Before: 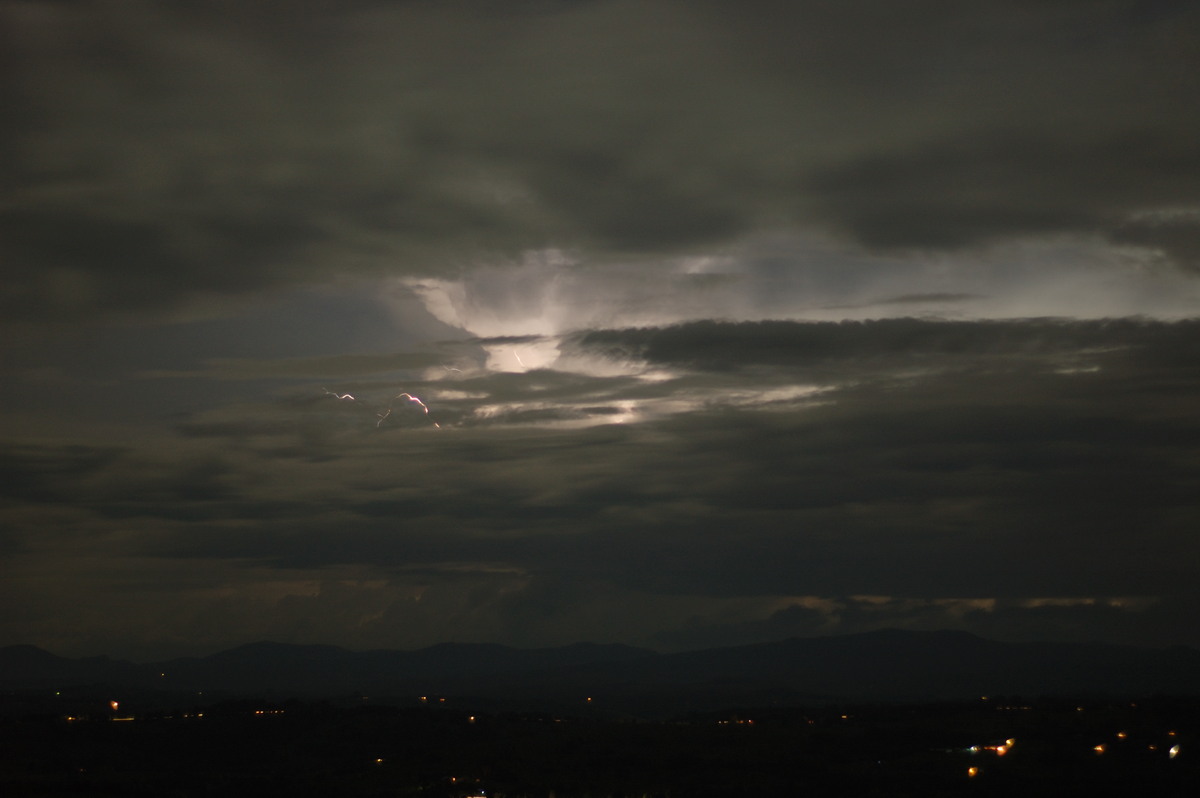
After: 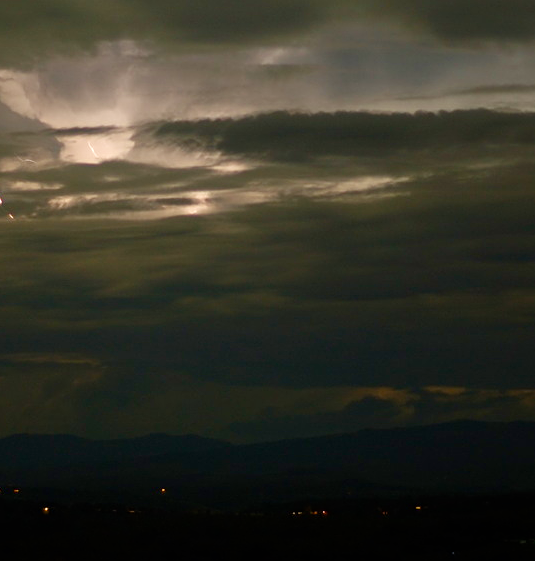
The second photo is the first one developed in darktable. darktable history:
color balance rgb: linear chroma grading › shadows -3.449%, linear chroma grading › highlights -2.889%, perceptual saturation grading › global saturation 20%, perceptual saturation grading › highlights -24.99%, perceptual saturation grading › shadows 50.01%, perceptual brilliance grading › highlights 2.827%, global vibrance 20%
velvia: on, module defaults
crop: left 35.508%, top 26.244%, right 19.902%, bottom 3.35%
contrast equalizer: octaves 7, y [[0.502, 0.505, 0.512, 0.529, 0.564, 0.588], [0.5 ×6], [0.502, 0.505, 0.512, 0.529, 0.564, 0.588], [0, 0.001, 0.001, 0.004, 0.008, 0.011], [0, 0.001, 0.001, 0.004, 0.008, 0.011]]
